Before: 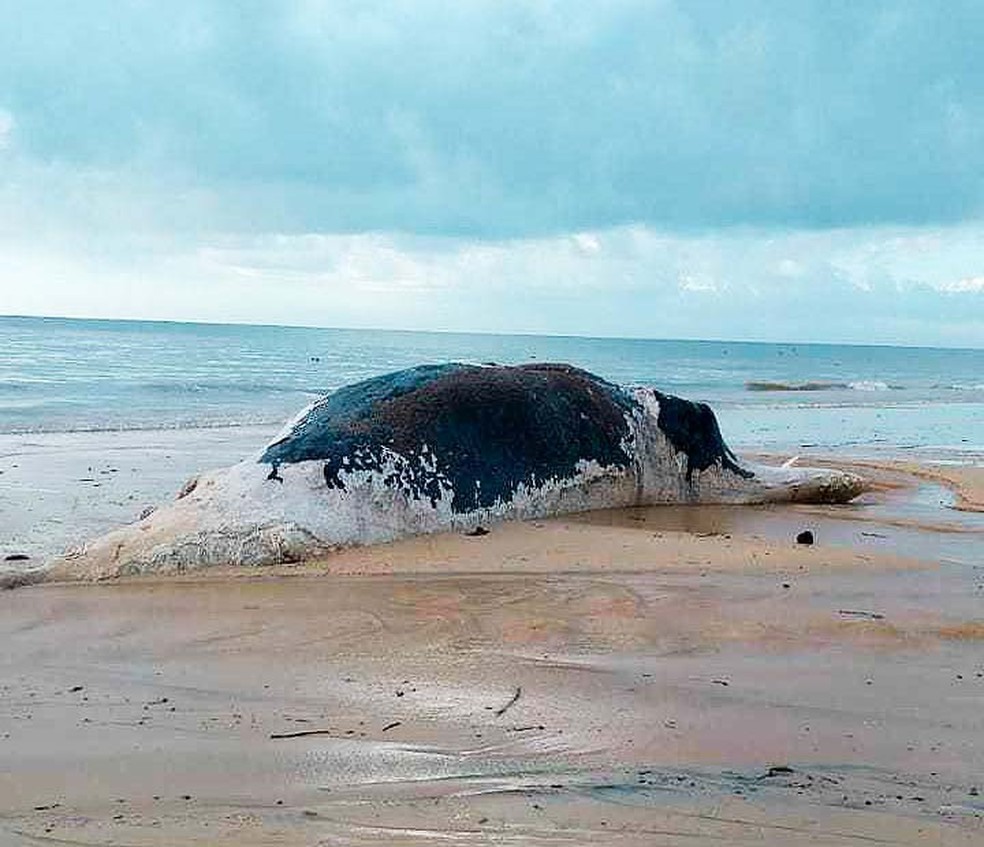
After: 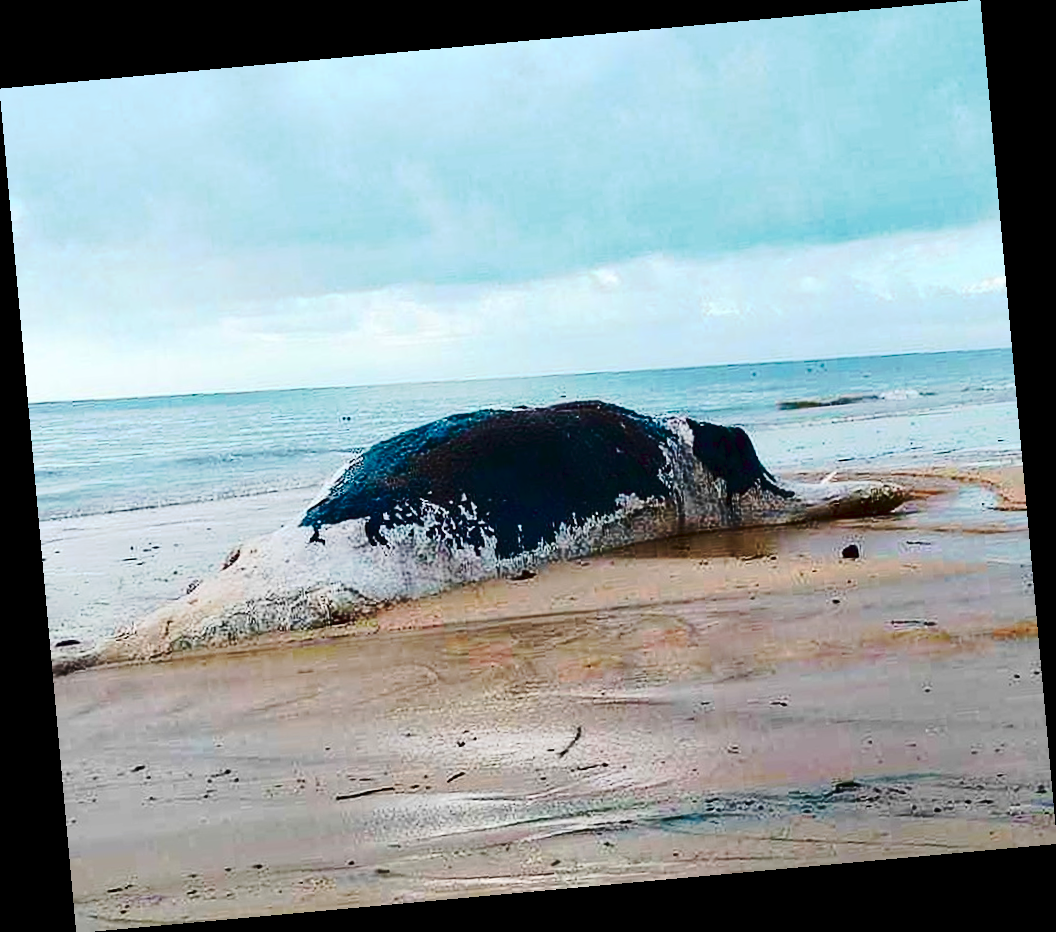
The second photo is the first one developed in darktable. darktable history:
rotate and perspective: rotation -5.2°, automatic cropping off
tone curve: curves: ch0 [(0, 0) (0.003, 0.031) (0.011, 0.041) (0.025, 0.054) (0.044, 0.06) (0.069, 0.083) (0.1, 0.108) (0.136, 0.135) (0.177, 0.179) (0.224, 0.231) (0.277, 0.294) (0.335, 0.378) (0.399, 0.463) (0.468, 0.552) (0.543, 0.627) (0.623, 0.694) (0.709, 0.776) (0.801, 0.849) (0.898, 0.905) (1, 1)], preserve colors none
contrast brightness saturation: contrast 0.22, brightness -0.19, saturation 0.24
